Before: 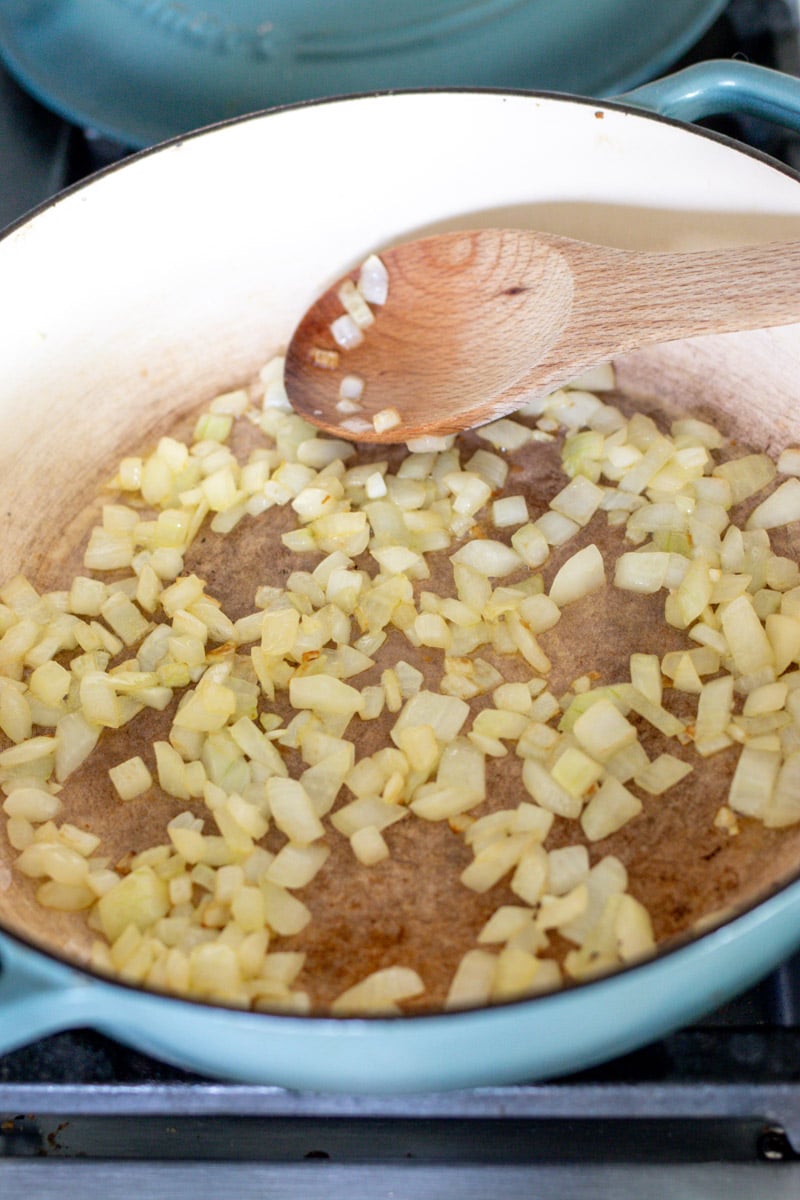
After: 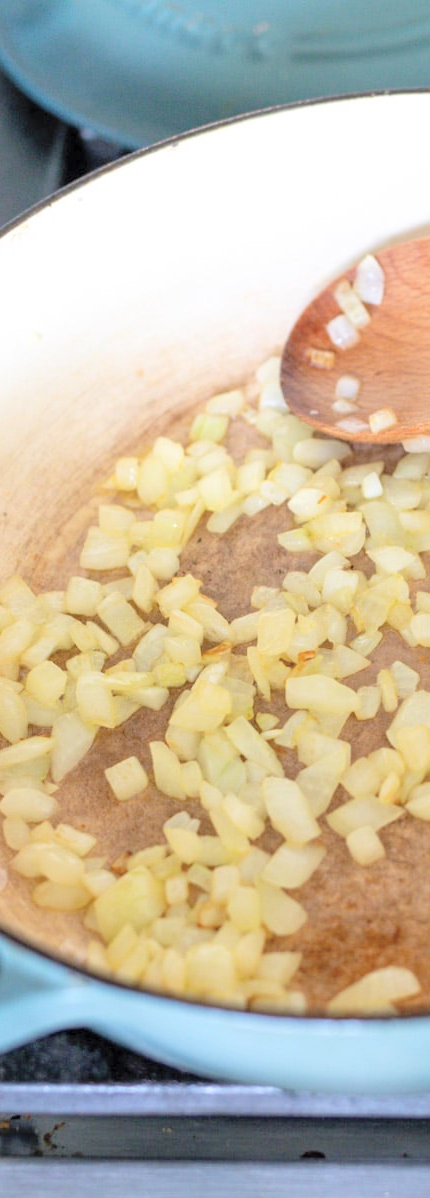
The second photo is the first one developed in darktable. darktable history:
contrast brightness saturation: brightness 0.28
crop: left 0.587%, right 45.588%, bottom 0.086%
